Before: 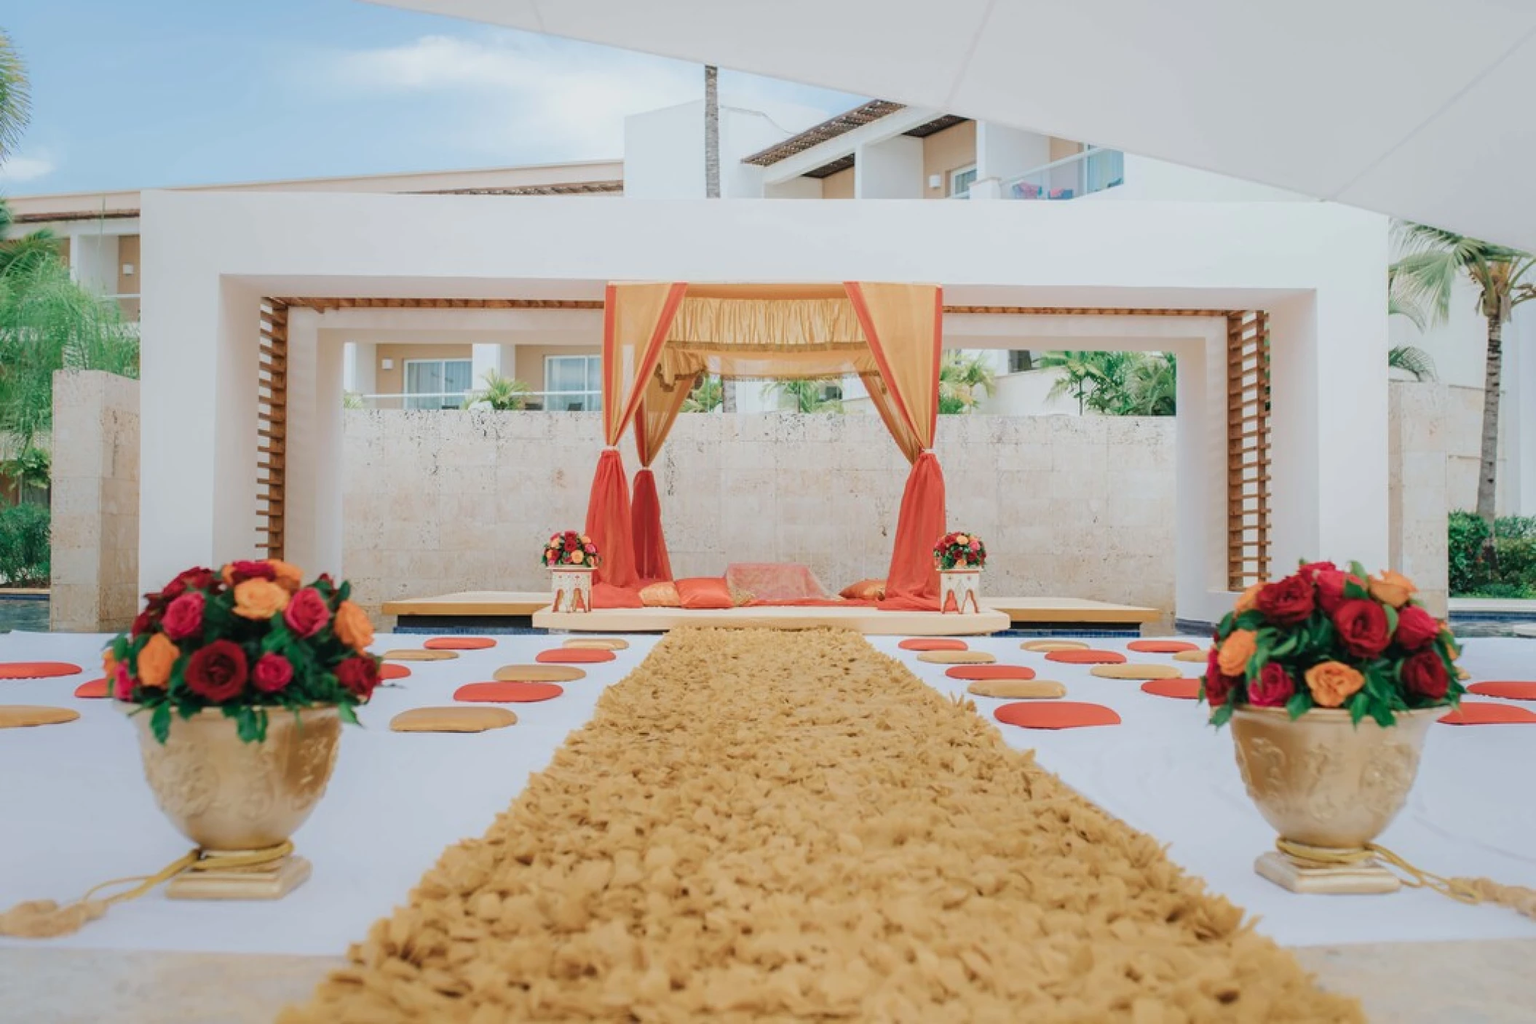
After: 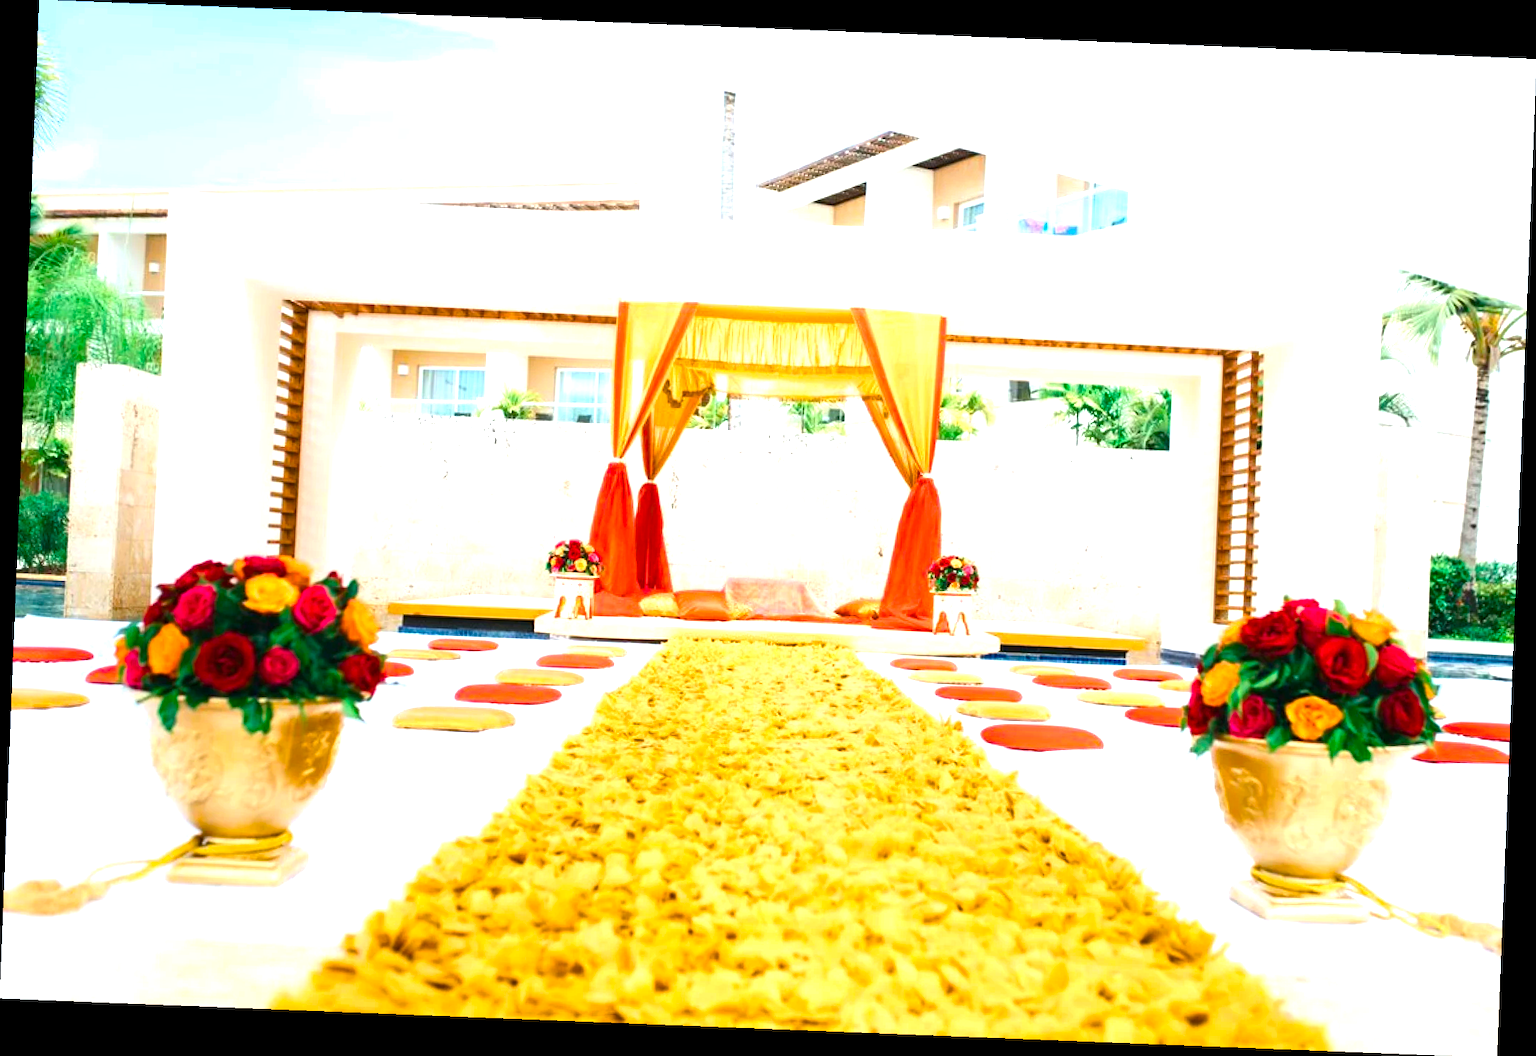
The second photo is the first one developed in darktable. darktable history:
exposure: black level correction 0.001, exposure 0.955 EV, compensate exposure bias true, compensate highlight preservation false
color balance rgb: linear chroma grading › global chroma 9%, perceptual saturation grading › global saturation 36%, perceptual saturation grading › shadows 35%, perceptual brilliance grading › global brilliance 15%, perceptual brilliance grading › shadows -35%, global vibrance 15%
rotate and perspective: rotation 2.27°, automatic cropping off
